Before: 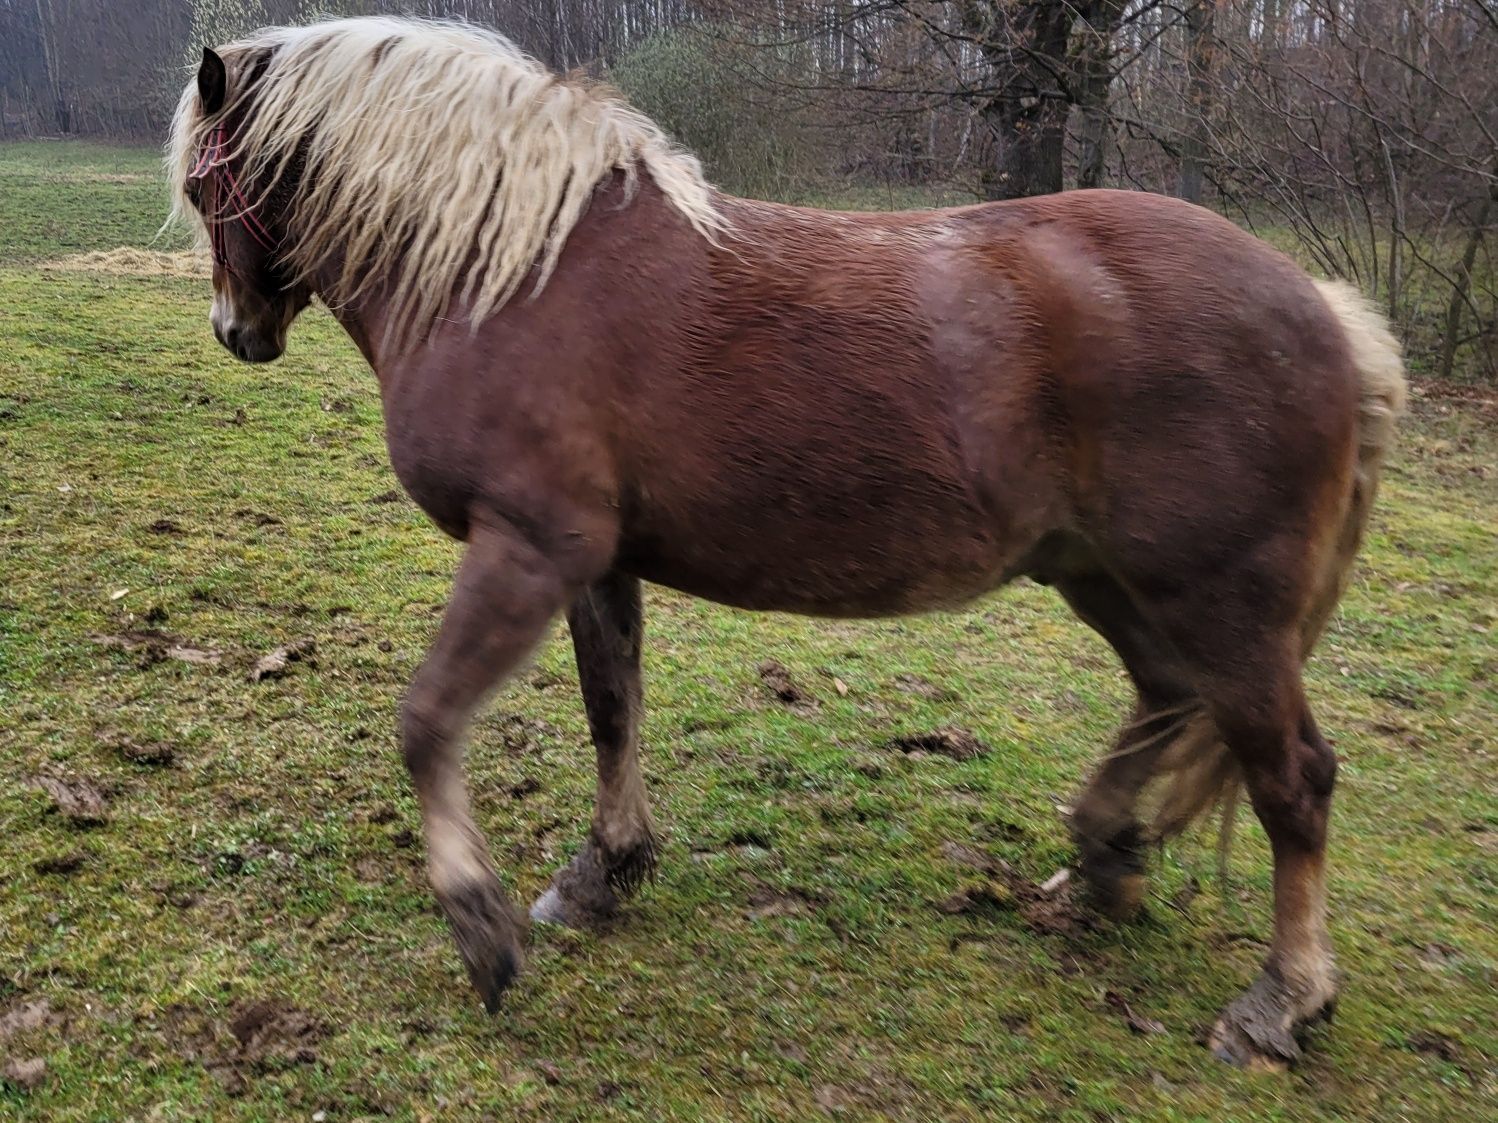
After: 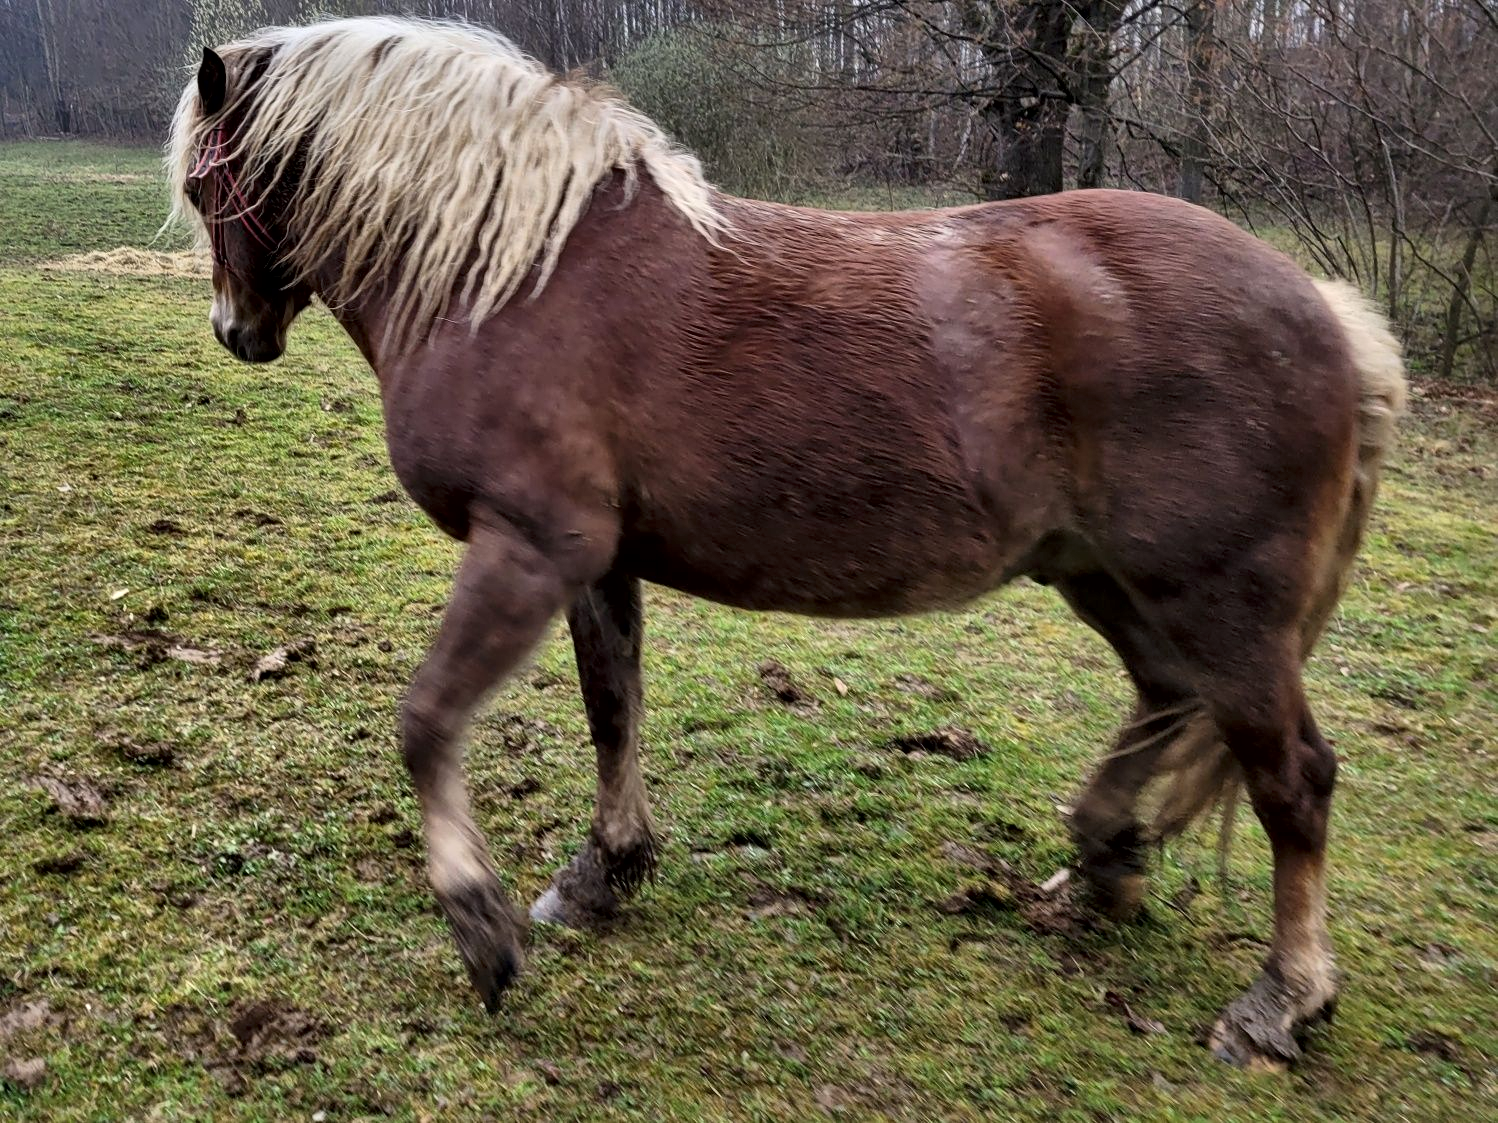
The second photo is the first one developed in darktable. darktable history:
local contrast: mode bilateral grid, contrast 25, coarseness 59, detail 152%, midtone range 0.2
